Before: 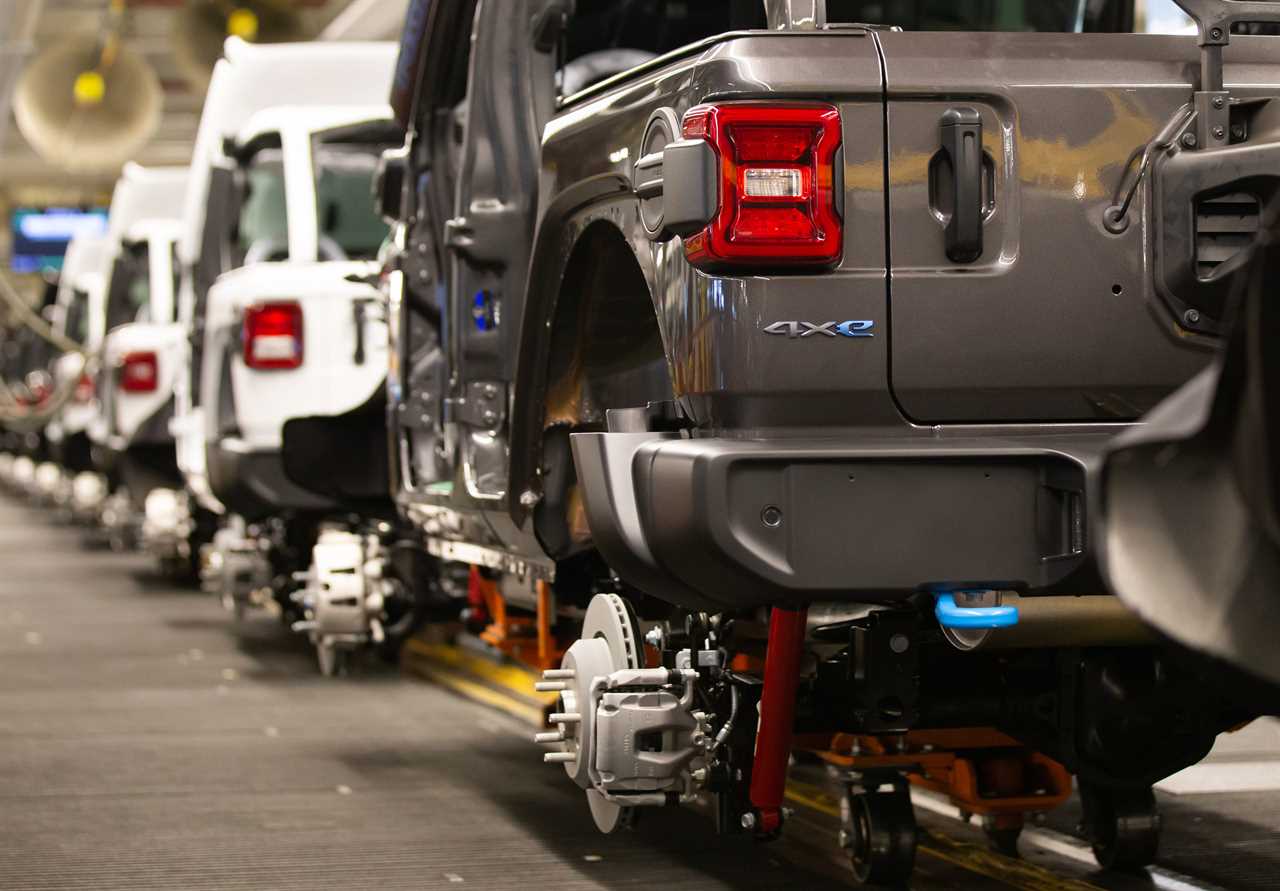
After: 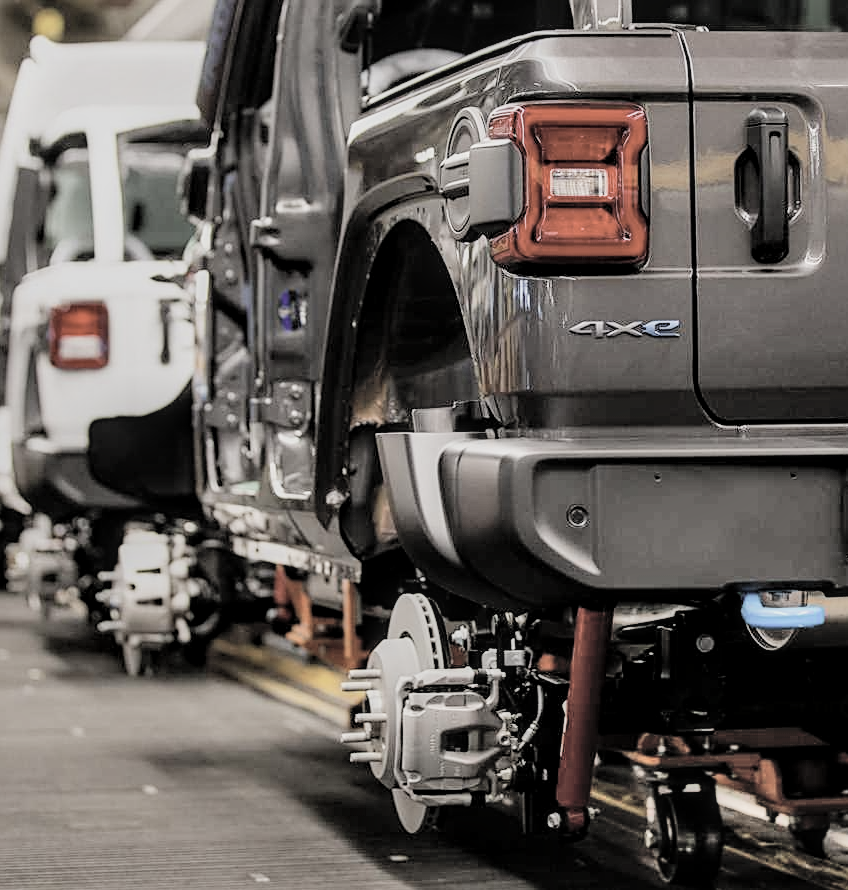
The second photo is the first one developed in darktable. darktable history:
crop and rotate: left 15.183%, right 18.494%
sharpen: on, module defaults
exposure: exposure -0.108 EV, compensate highlight preservation false
contrast brightness saturation: brightness 0.19, saturation -0.518
local contrast: detail 130%
filmic rgb: black relative exposure -7.18 EV, white relative exposure 5.34 EV, hardness 3.02
shadows and highlights: soften with gaussian
